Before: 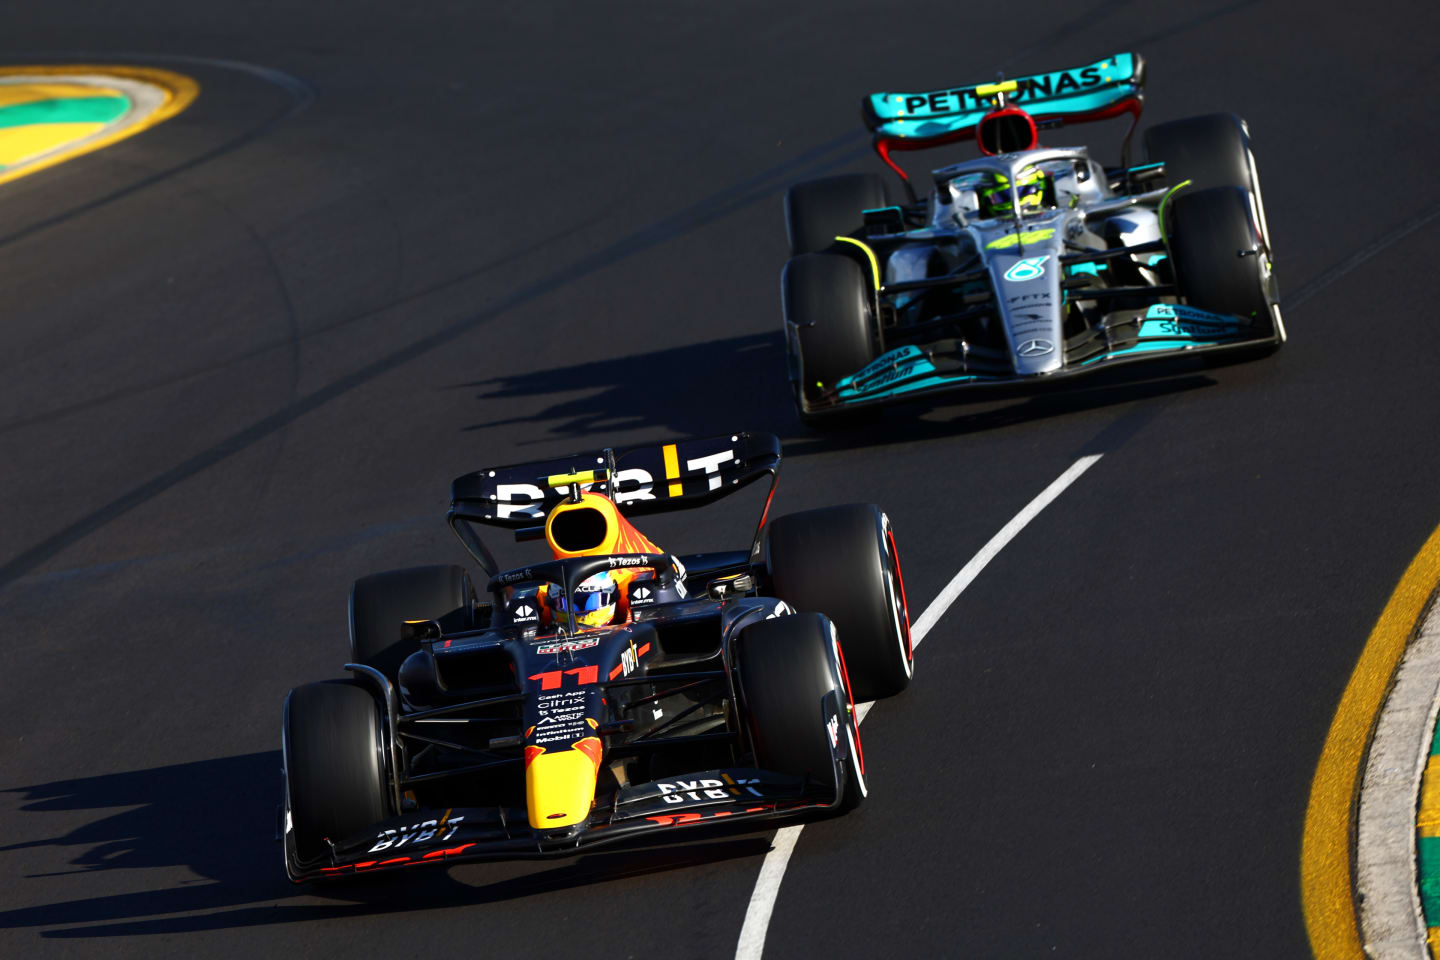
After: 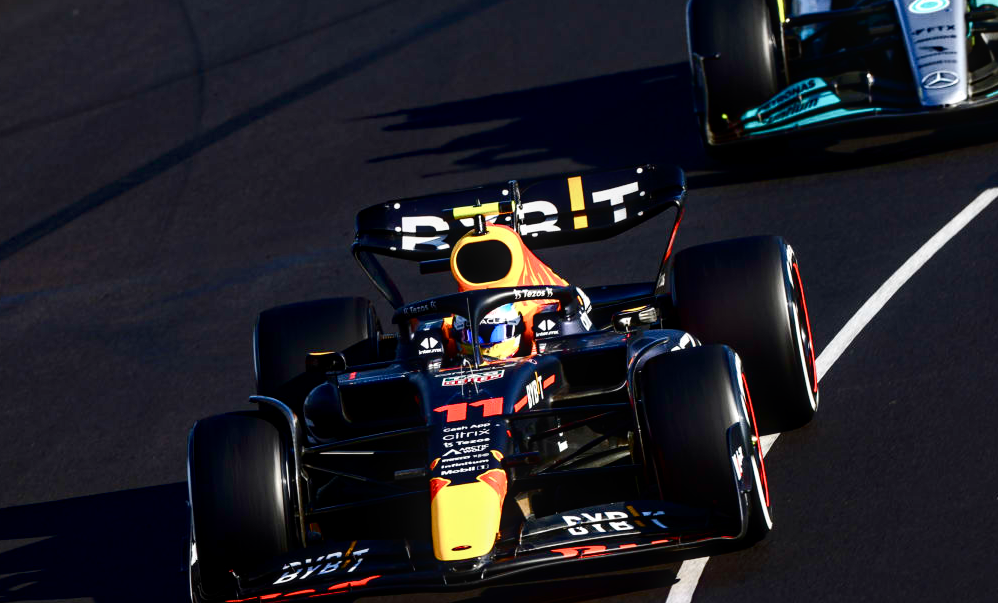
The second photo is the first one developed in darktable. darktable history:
vignetting: fall-off start 99.74%, fall-off radius 71.83%, brightness -0.445, saturation -0.688, width/height ratio 1.172
local contrast: detail 130%
contrast brightness saturation: contrast 0.027, brightness -0.039
tone curve: curves: ch0 [(0, 0) (0.004, 0.001) (0.133, 0.112) (0.325, 0.362) (0.832, 0.893) (1, 1)], color space Lab, independent channels, preserve colors none
crop: left 6.631%, top 27.997%, right 24.056%, bottom 9.089%
haze removal: adaptive false
tone equalizer: -8 EV -0.446 EV, -7 EV -0.383 EV, -6 EV -0.317 EV, -5 EV -0.236 EV, -3 EV 0.237 EV, -2 EV 0.353 EV, -1 EV 0.369 EV, +0 EV 0.417 EV, edges refinement/feathering 500, mask exposure compensation -1.57 EV, preserve details no
color balance rgb: perceptual saturation grading › global saturation 20%, perceptual saturation grading › highlights -50.495%, perceptual saturation grading › shadows 30.133%
